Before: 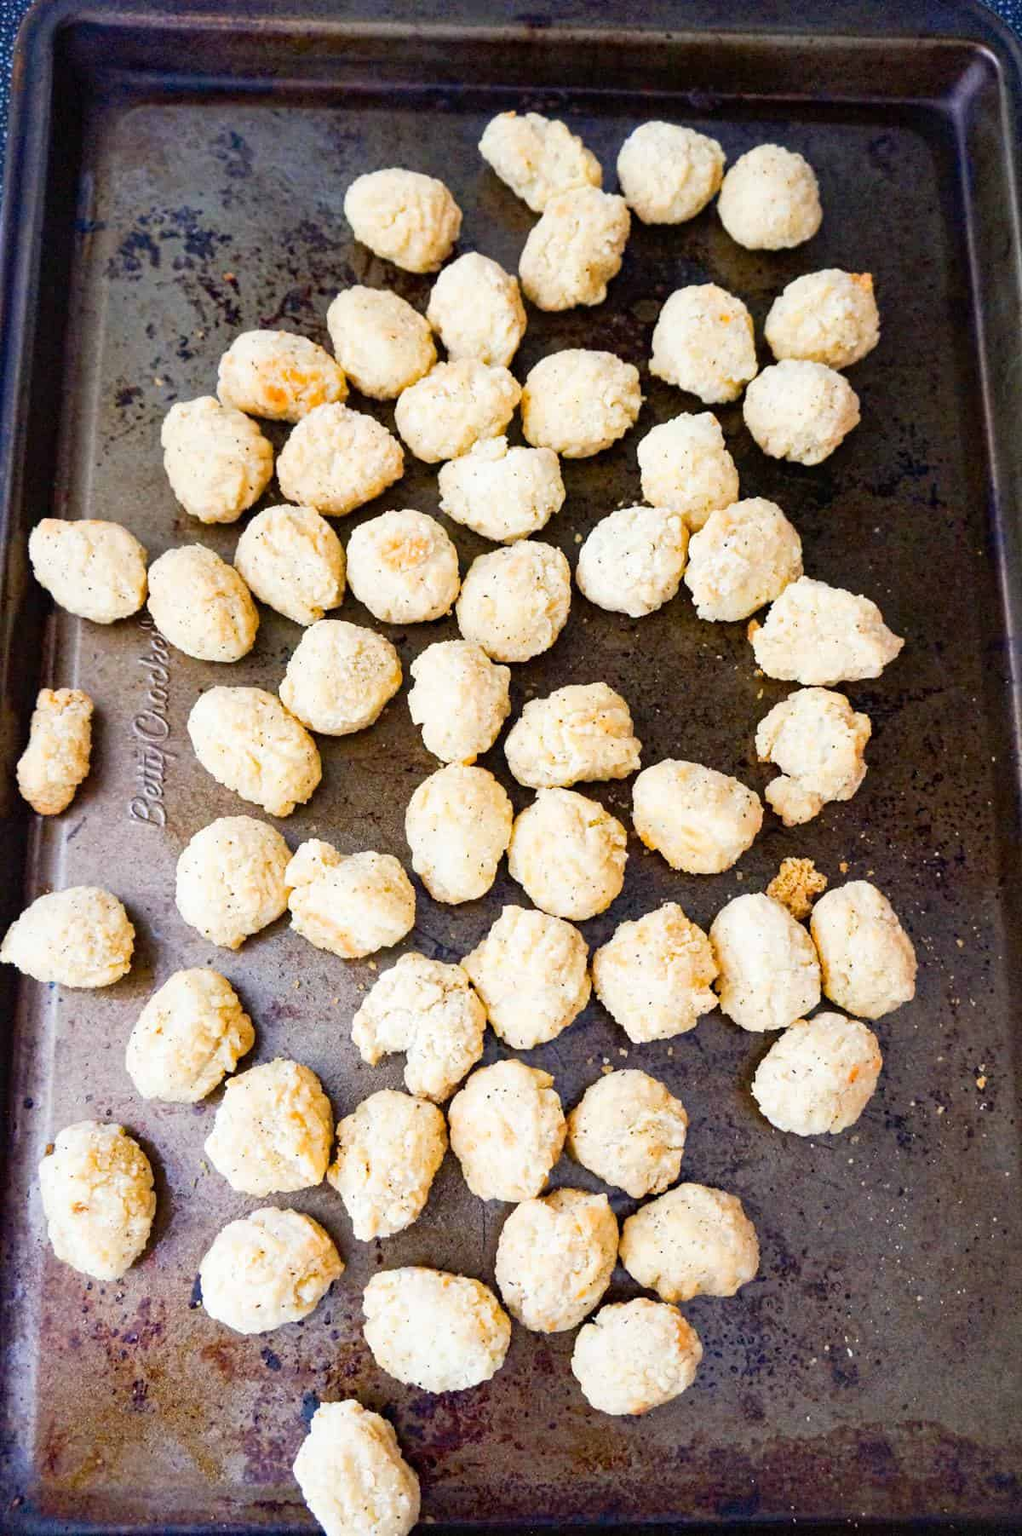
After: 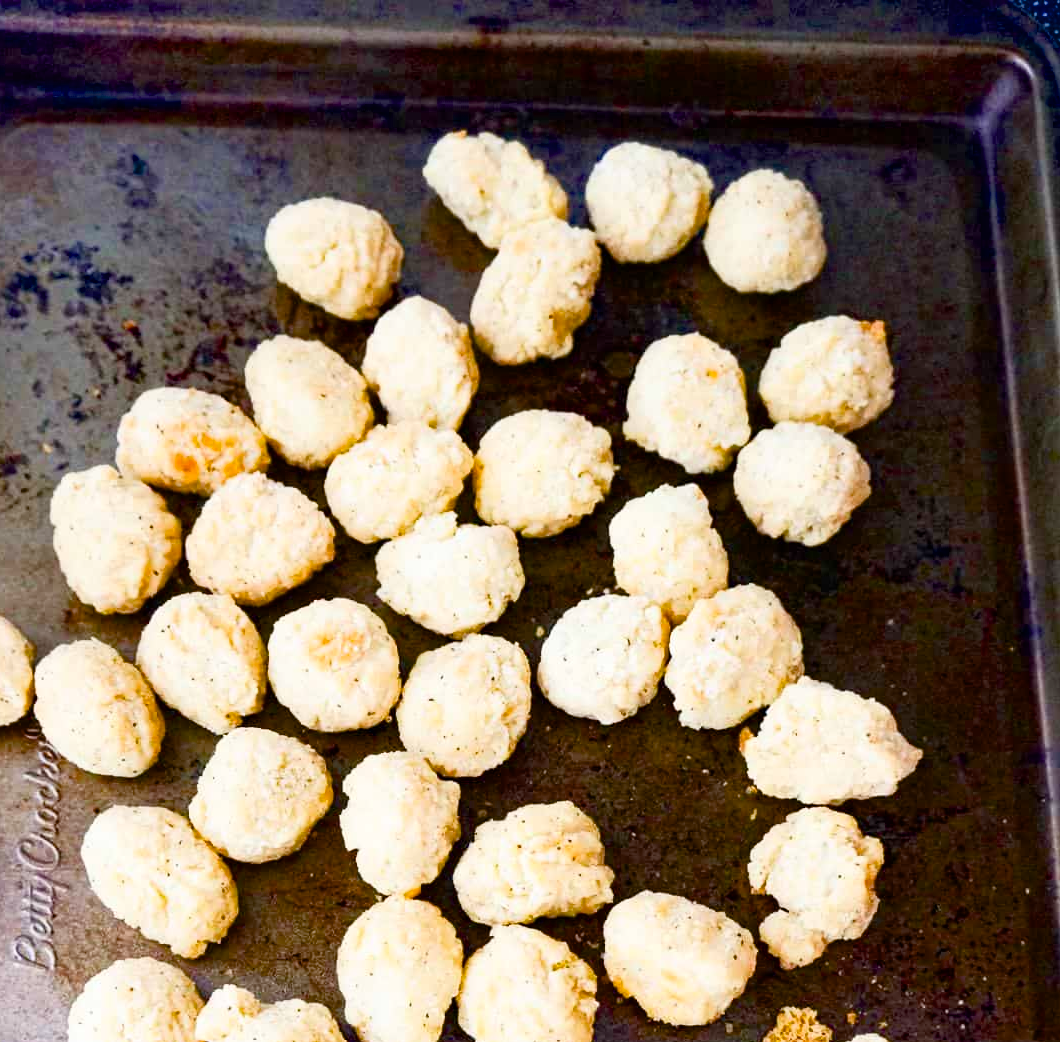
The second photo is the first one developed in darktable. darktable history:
shadows and highlights: shadows -0.631, highlights 39.67
color balance rgb: perceptual saturation grading › global saturation 27.592%, perceptual saturation grading › highlights -25.906%, perceptual saturation grading › shadows 26.169%, global vibrance 10.519%, saturation formula JzAzBz (2021)
crop and rotate: left 11.603%, bottom 42.176%
